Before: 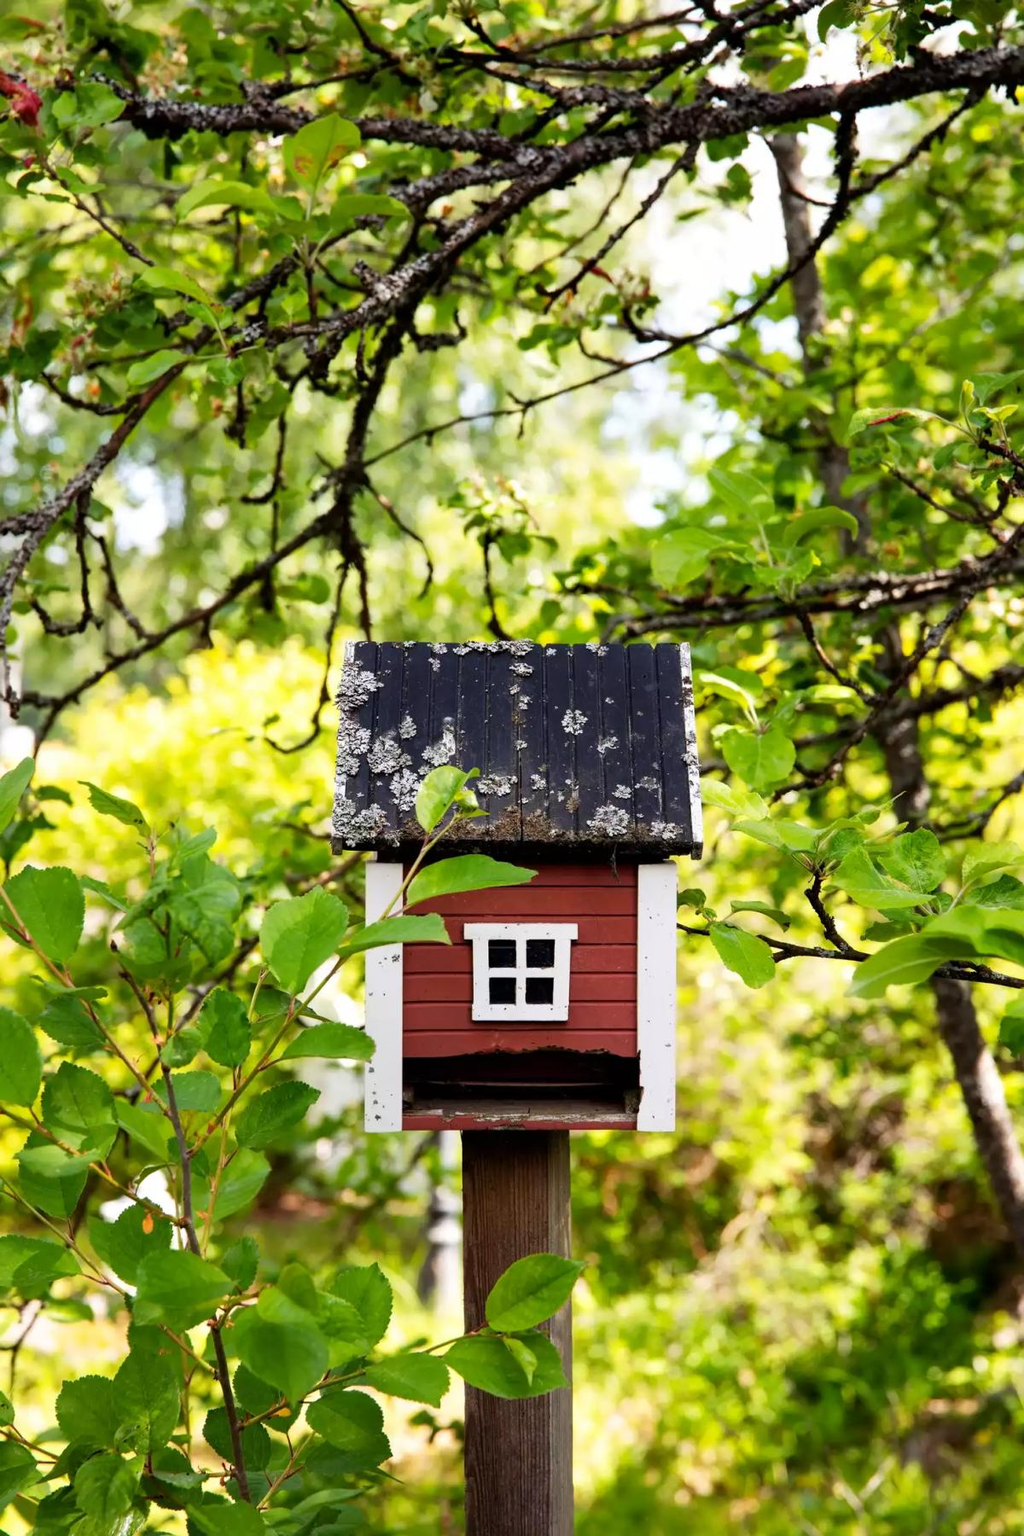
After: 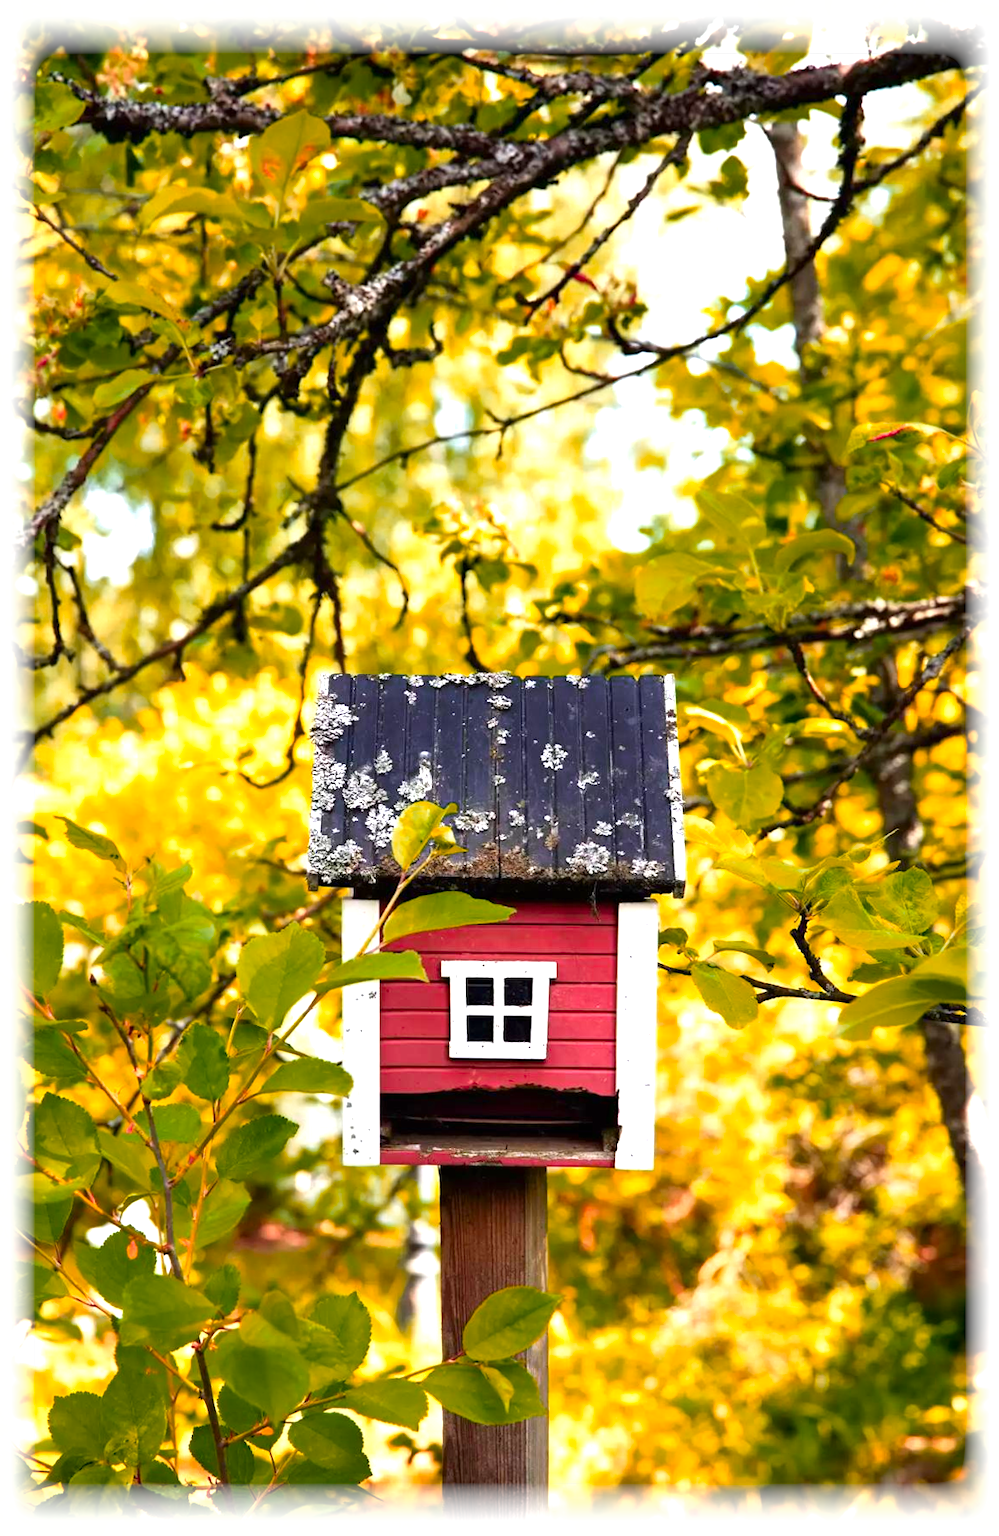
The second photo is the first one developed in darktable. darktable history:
exposure: black level correction 0, exposure 0.7 EV, compensate exposure bias true, compensate highlight preservation false
vignetting: fall-off start 93%, fall-off radius 5%, brightness 1, saturation -0.49, automatic ratio true, width/height ratio 1.332, shape 0.04, unbound false
contrast brightness saturation: saturation -0.05
rotate and perspective: rotation 0.074°, lens shift (vertical) 0.096, lens shift (horizontal) -0.041, crop left 0.043, crop right 0.952, crop top 0.024, crop bottom 0.979
color zones: curves: ch0 [(0.473, 0.374) (0.742, 0.784)]; ch1 [(0.354, 0.737) (0.742, 0.705)]; ch2 [(0.318, 0.421) (0.758, 0.532)]
